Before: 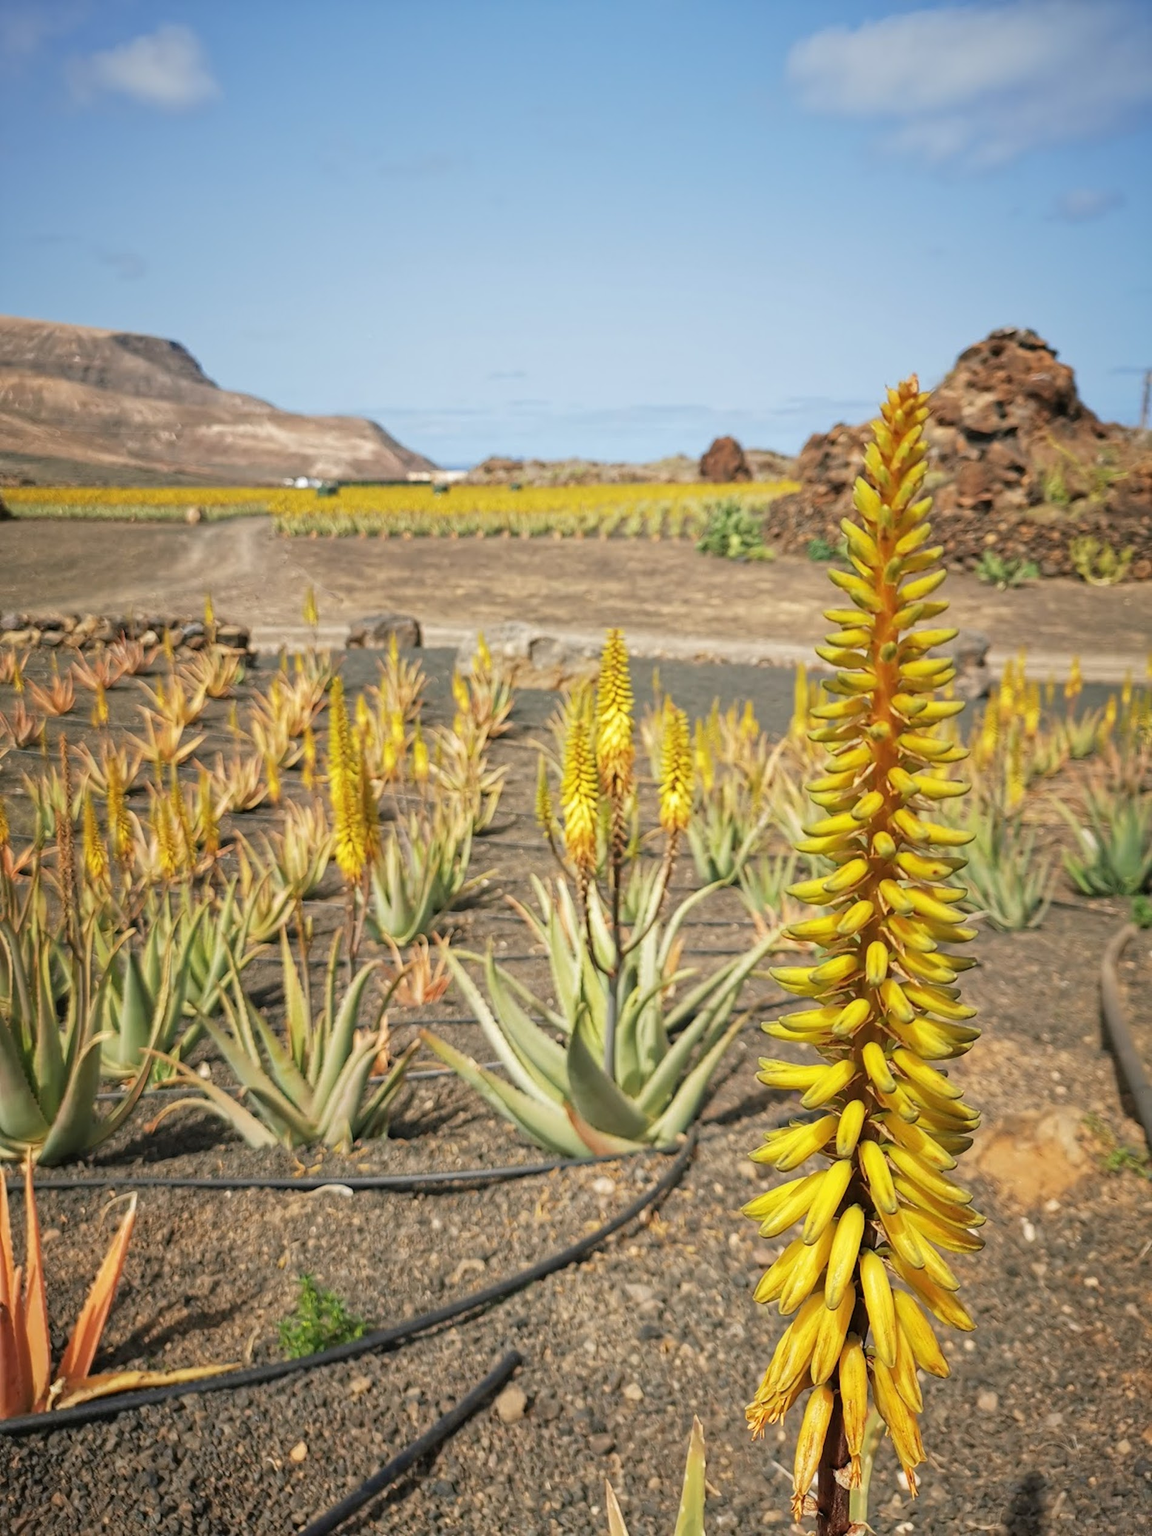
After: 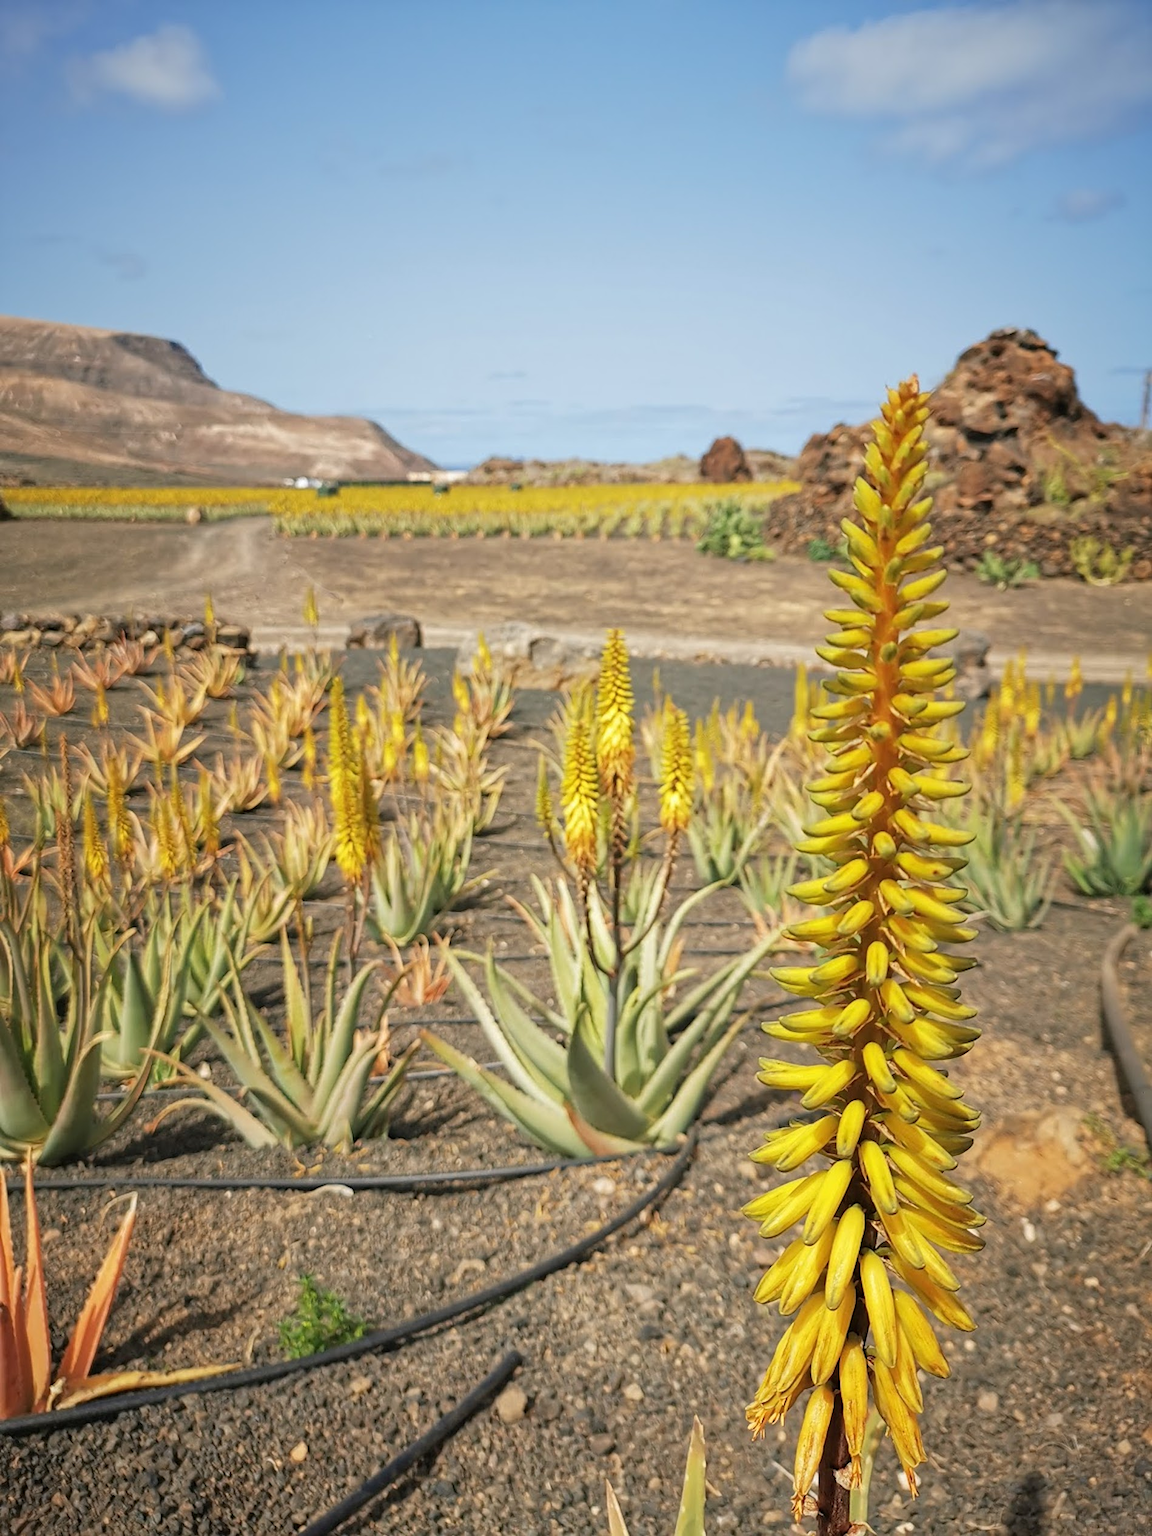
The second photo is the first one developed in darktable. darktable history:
sharpen: amount 0.204
